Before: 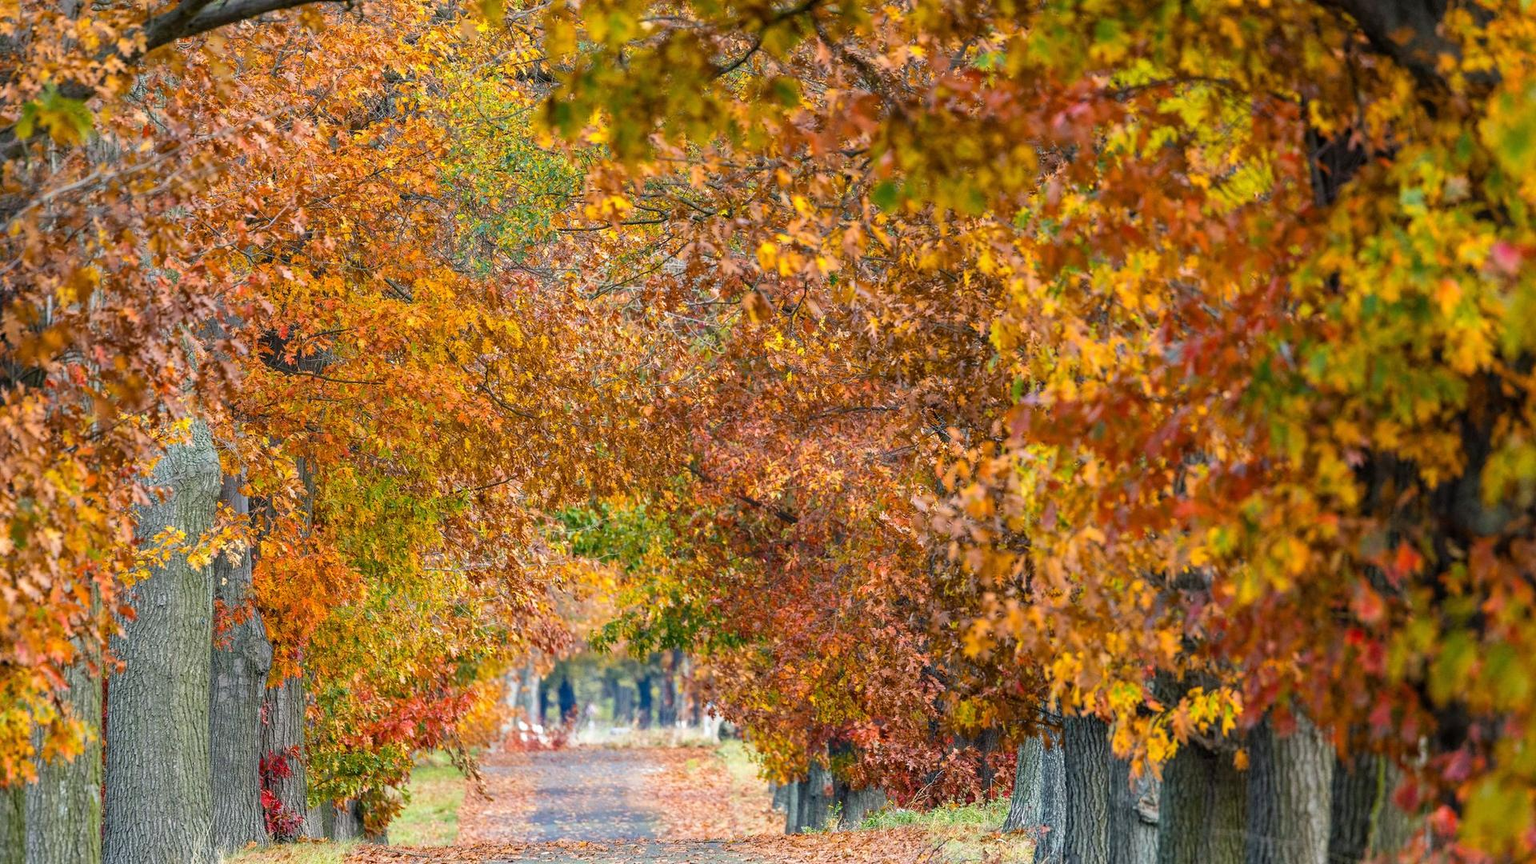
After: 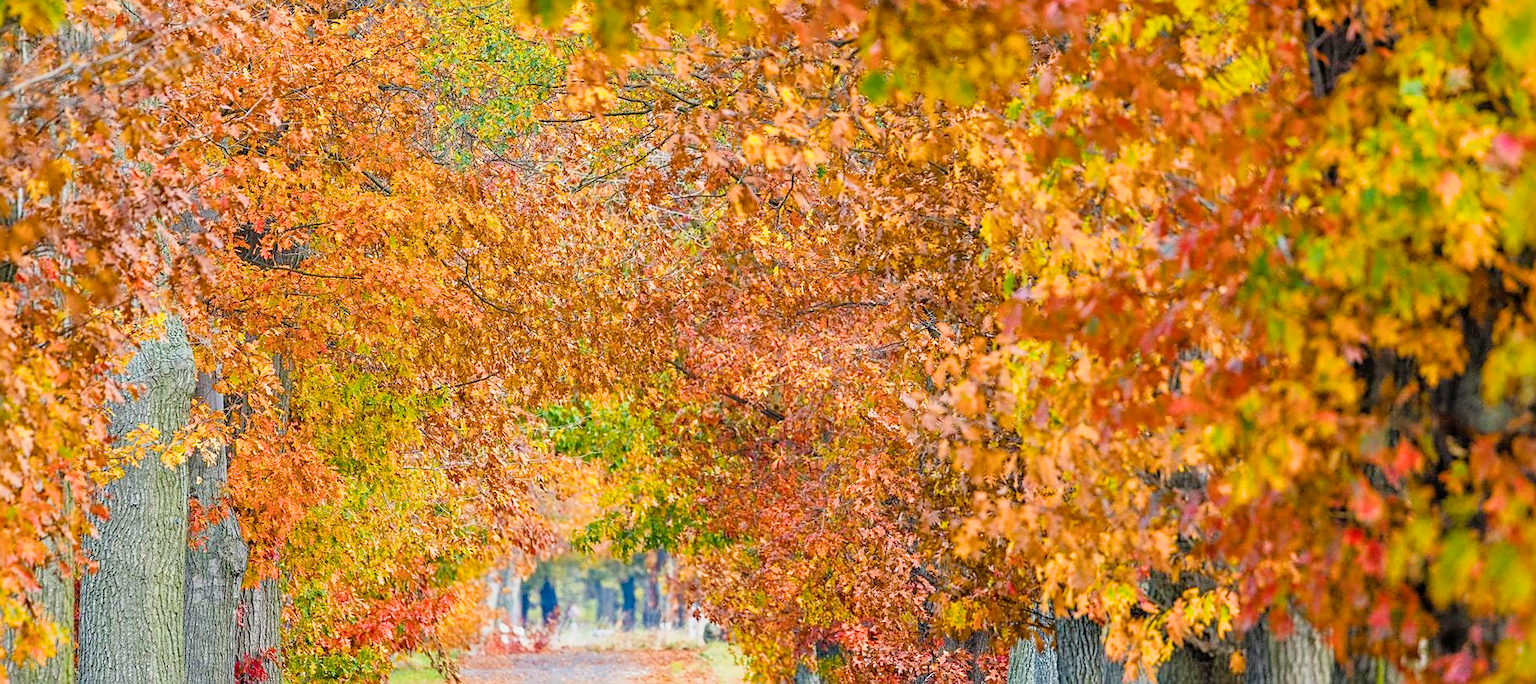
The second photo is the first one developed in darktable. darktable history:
exposure: exposure 0.505 EV, compensate exposure bias true, compensate highlight preservation false
filmic rgb: black relative exposure -8.02 EV, white relative exposure 3.95 EV, hardness 4.23
sharpen: on, module defaults
color balance rgb: power › hue 74.11°, linear chroma grading › global chroma 14.934%, perceptual saturation grading › global saturation 0.06%
crop and rotate: left 1.933%, top 12.892%, right 0.149%, bottom 9.508%
tone equalizer: -8 EV 0.965 EV, -7 EV 0.985 EV, -6 EV 0.987 EV, -5 EV 1.03 EV, -4 EV 1.01 EV, -3 EV 0.746 EV, -2 EV 0.508 EV, -1 EV 0.227 EV, mask exposure compensation -0.498 EV
